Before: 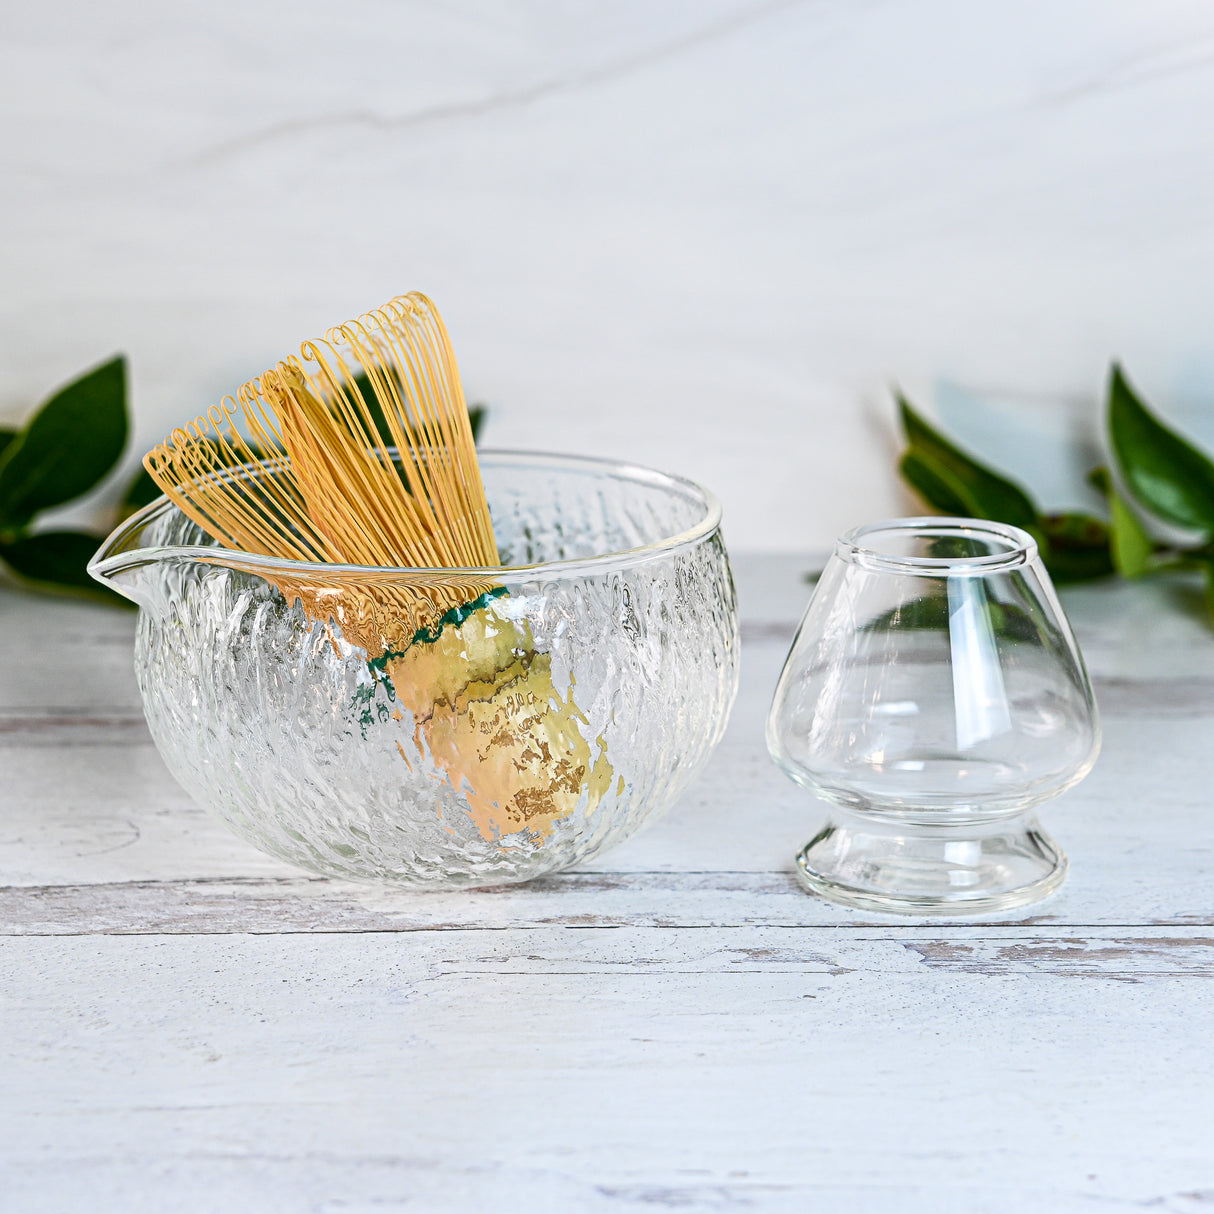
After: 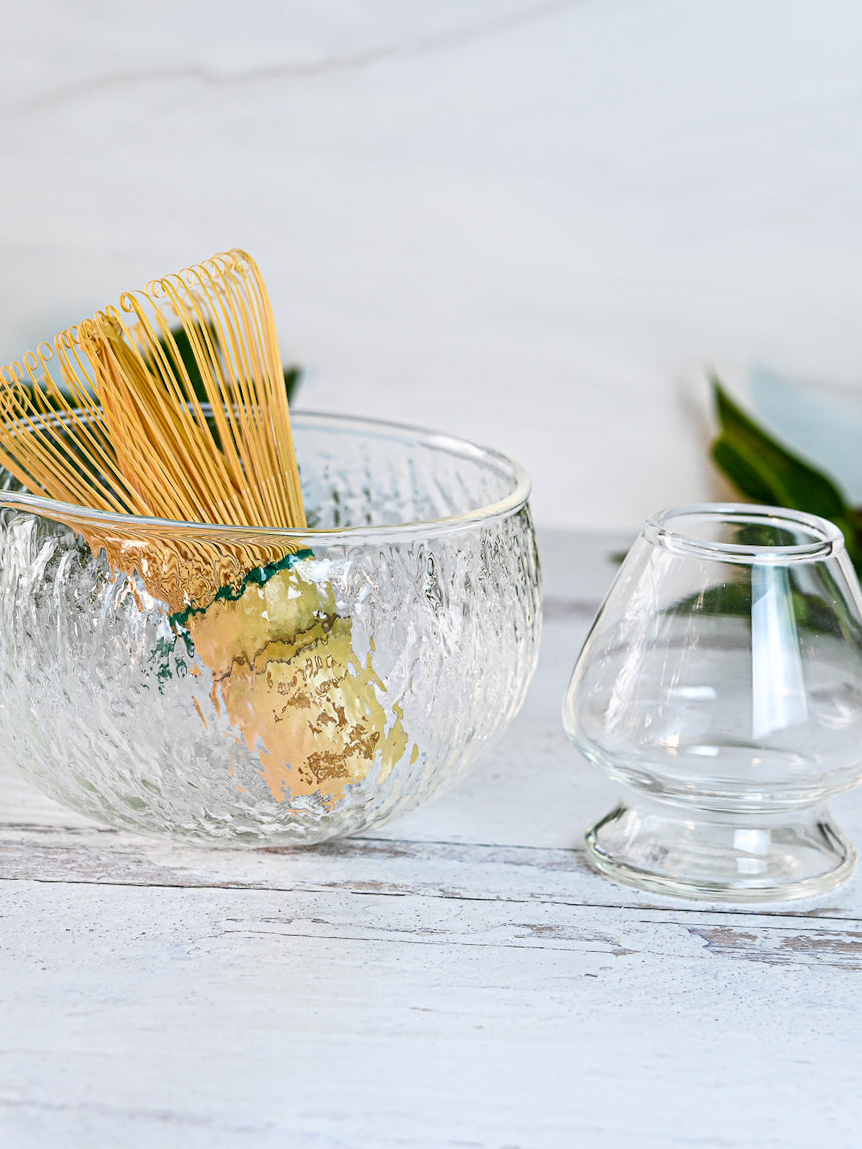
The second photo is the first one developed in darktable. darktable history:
crop and rotate: angle -3.27°, left 14.277%, top 0.028%, right 10.766%, bottom 0.028%
tone equalizer: -8 EV -0.55 EV
